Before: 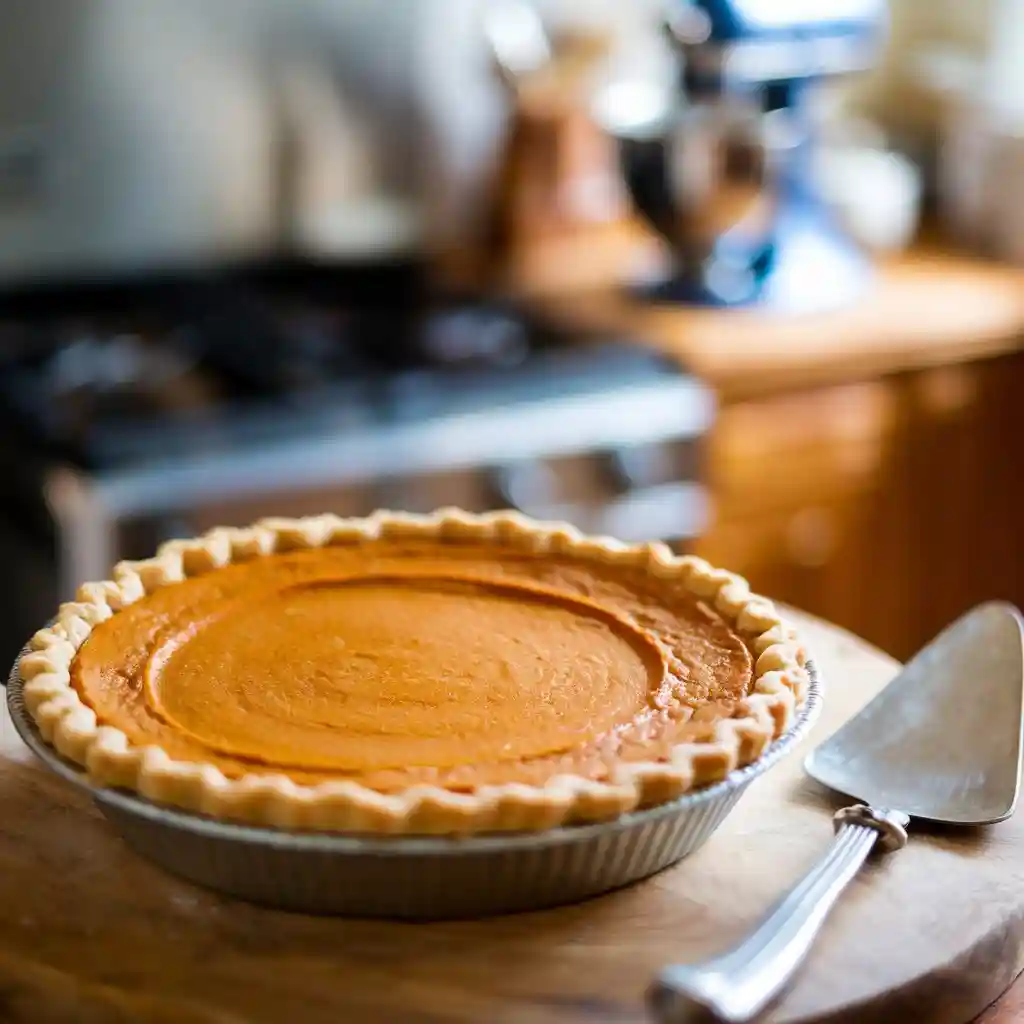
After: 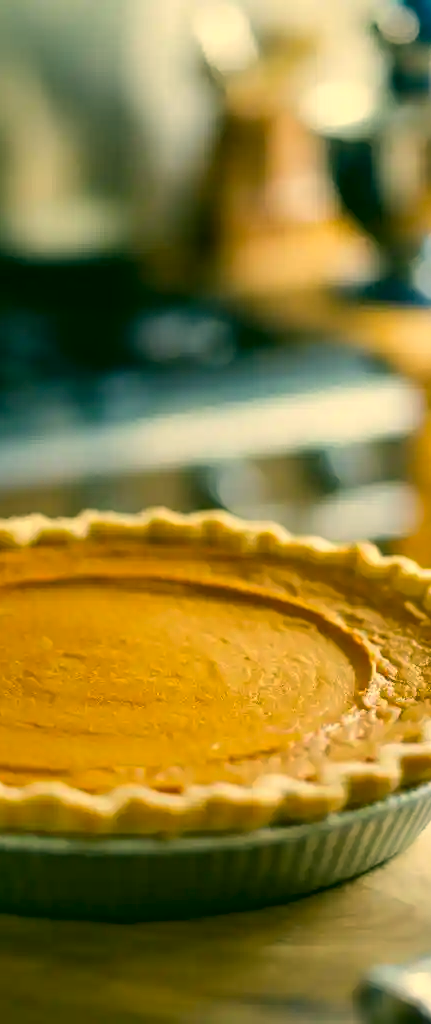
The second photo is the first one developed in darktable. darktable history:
crop: left 28.583%, right 29.231%
color correction: highlights a* 5.62, highlights b* 33.57, shadows a* -25.86, shadows b* 4.02
